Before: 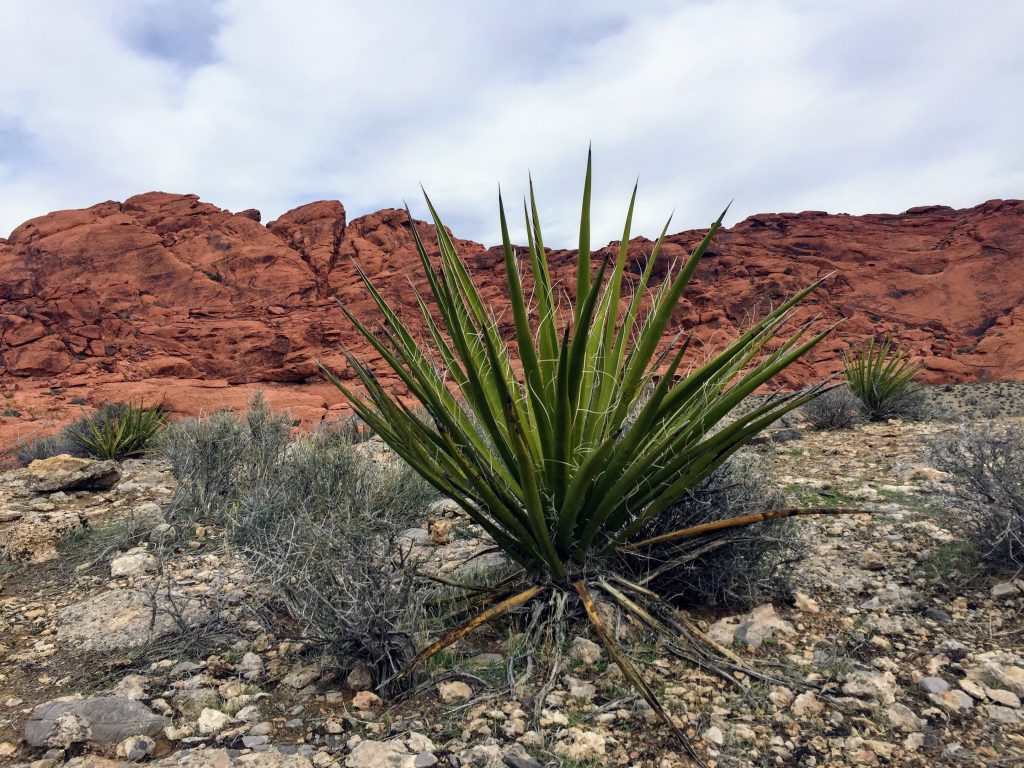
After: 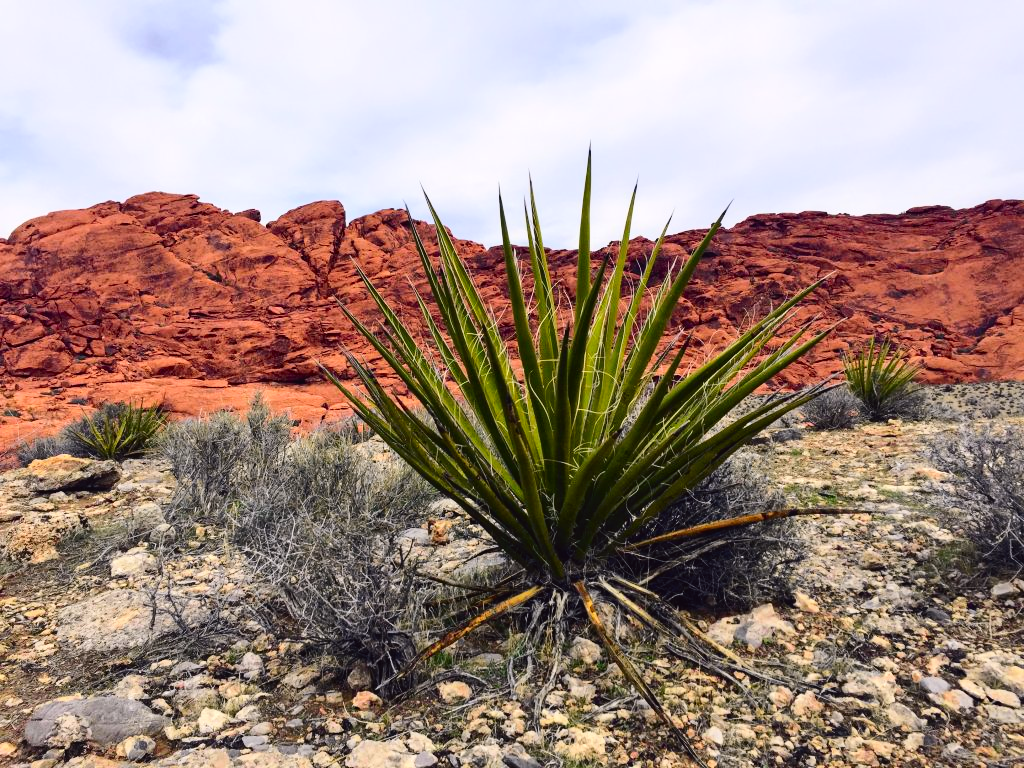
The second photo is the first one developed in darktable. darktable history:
tone curve: curves: ch0 [(0, 0.023) (0.103, 0.087) (0.295, 0.297) (0.445, 0.531) (0.553, 0.665) (0.735, 0.843) (0.994, 1)]; ch1 [(0, 0) (0.414, 0.395) (0.447, 0.447) (0.485, 0.5) (0.512, 0.524) (0.542, 0.581) (0.581, 0.632) (0.646, 0.715) (1, 1)]; ch2 [(0, 0) (0.369, 0.388) (0.449, 0.431) (0.478, 0.471) (0.516, 0.517) (0.579, 0.624) (0.674, 0.775) (1, 1)], color space Lab, independent channels, preserve colors none
